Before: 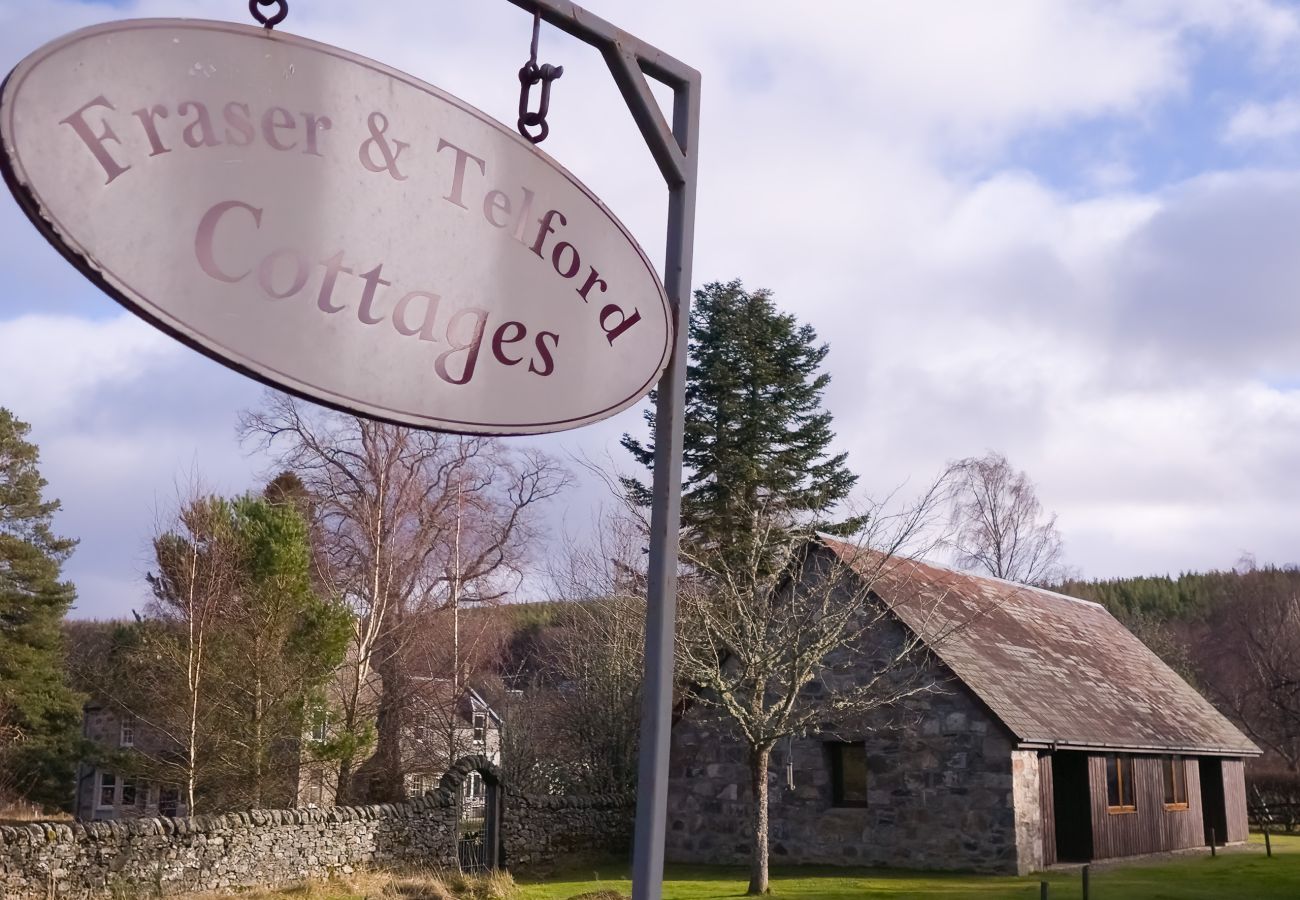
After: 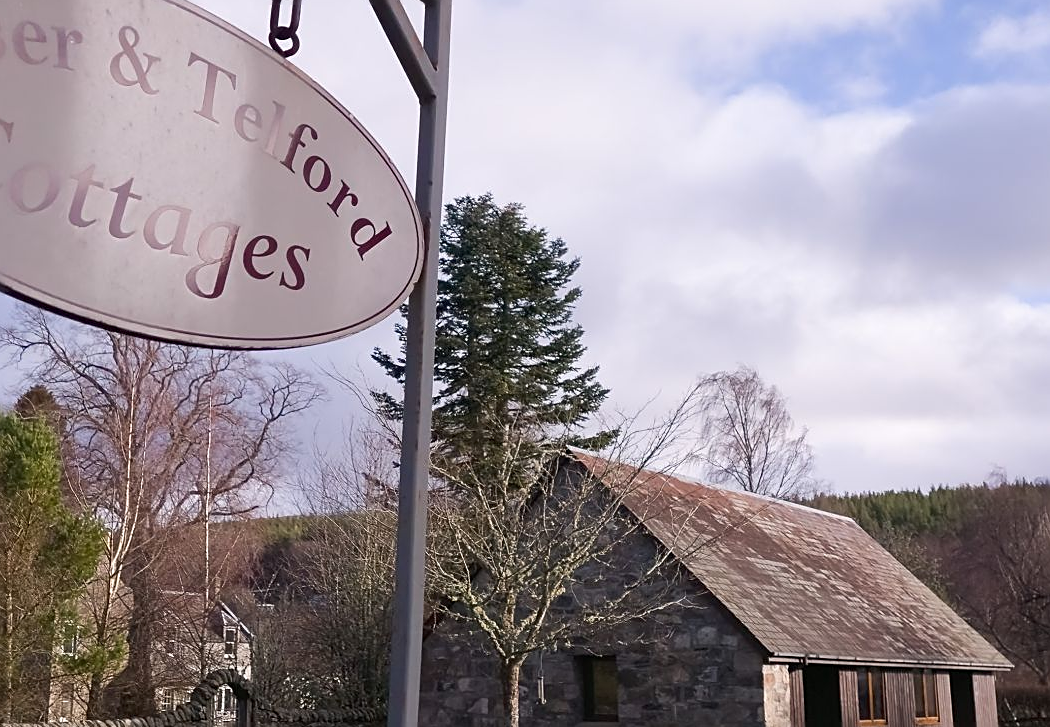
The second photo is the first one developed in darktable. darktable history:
sharpen: on, module defaults
crop: left 19.159%, top 9.58%, bottom 9.58%
